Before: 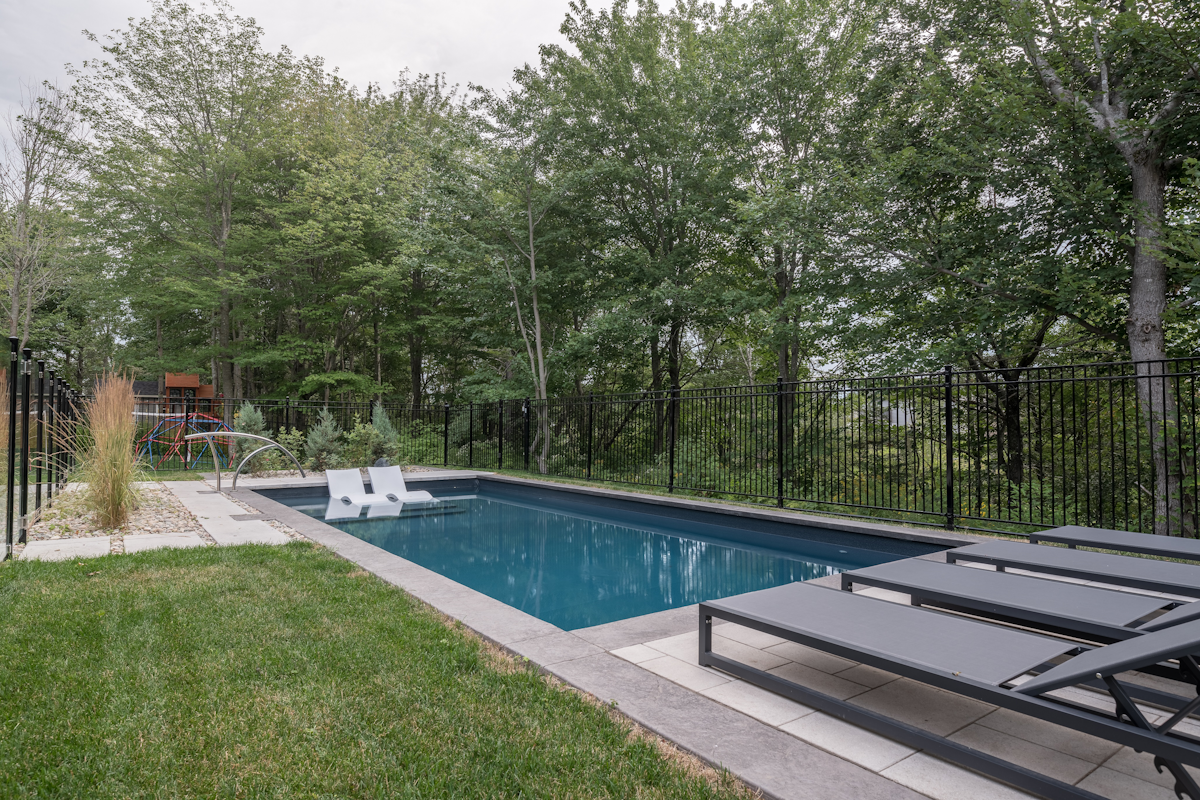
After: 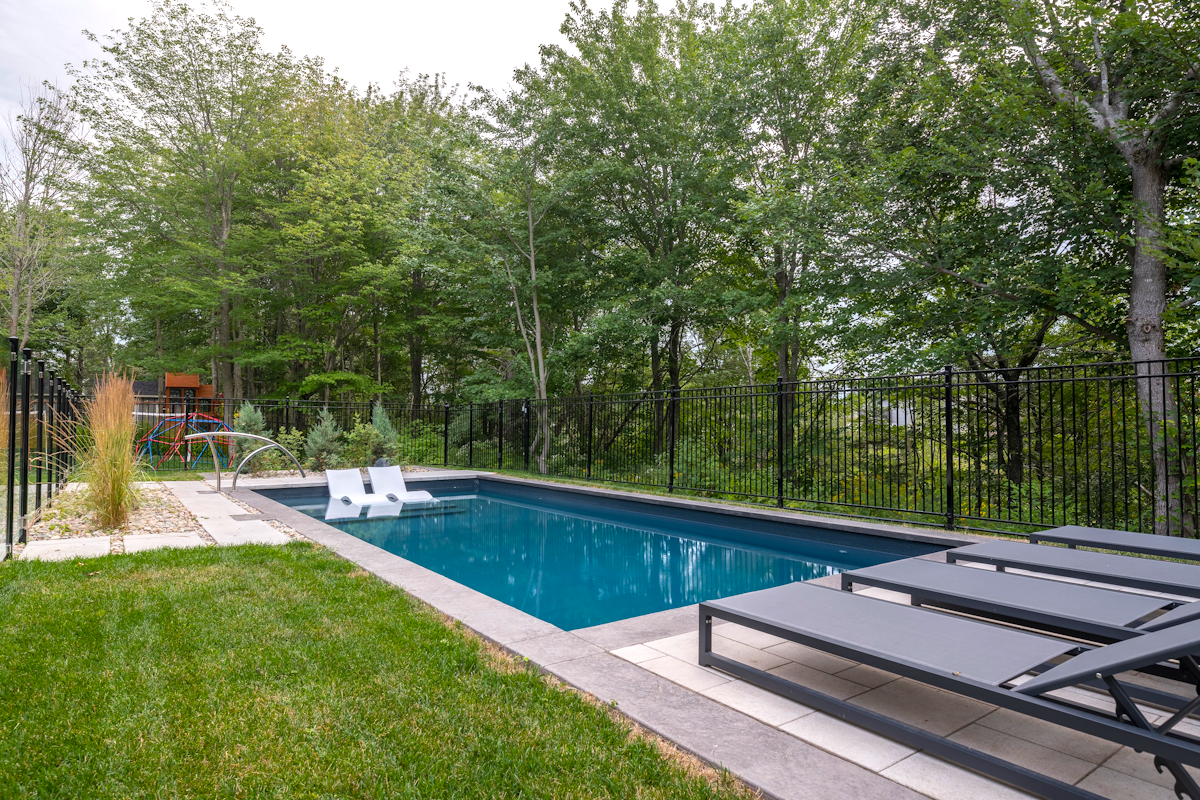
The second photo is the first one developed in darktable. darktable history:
color balance rgb: perceptual saturation grading › global saturation 36%, perceptual brilliance grading › global brilliance 10%, global vibrance 20%
